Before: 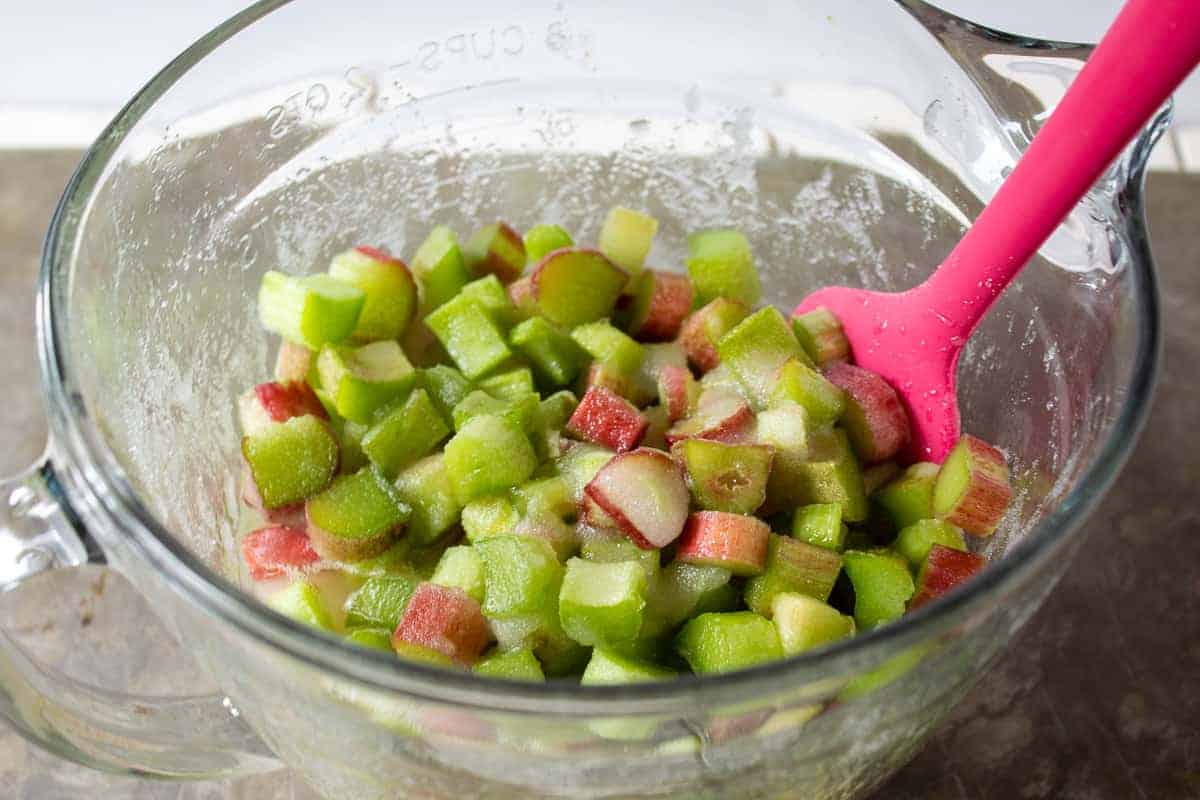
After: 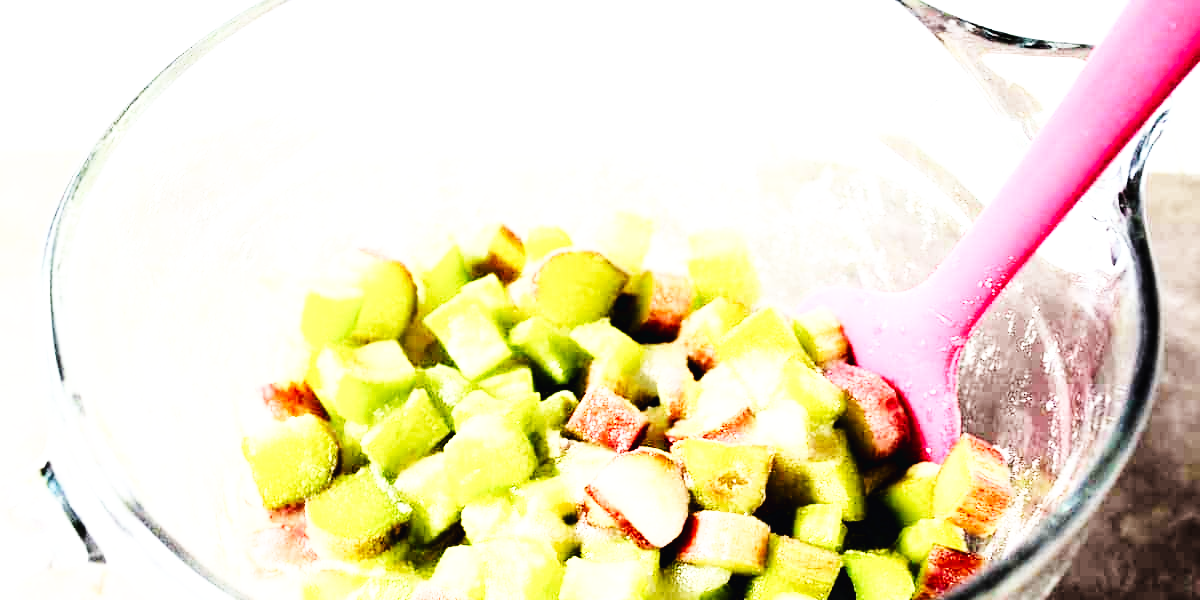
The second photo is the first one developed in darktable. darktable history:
crop: bottom 24.988%
base curve: curves: ch0 [(0, 0.003) (0.001, 0.002) (0.006, 0.004) (0.02, 0.022) (0.048, 0.086) (0.094, 0.234) (0.162, 0.431) (0.258, 0.629) (0.385, 0.8) (0.548, 0.918) (0.751, 0.988) (1, 1)], preserve colors none
rgb curve: curves: ch0 [(0, 0) (0.21, 0.15) (0.24, 0.21) (0.5, 0.75) (0.75, 0.96) (0.89, 0.99) (1, 1)]; ch1 [(0, 0.02) (0.21, 0.13) (0.25, 0.2) (0.5, 0.67) (0.75, 0.9) (0.89, 0.97) (1, 1)]; ch2 [(0, 0.02) (0.21, 0.13) (0.25, 0.2) (0.5, 0.67) (0.75, 0.9) (0.89, 0.97) (1, 1)], compensate middle gray true
